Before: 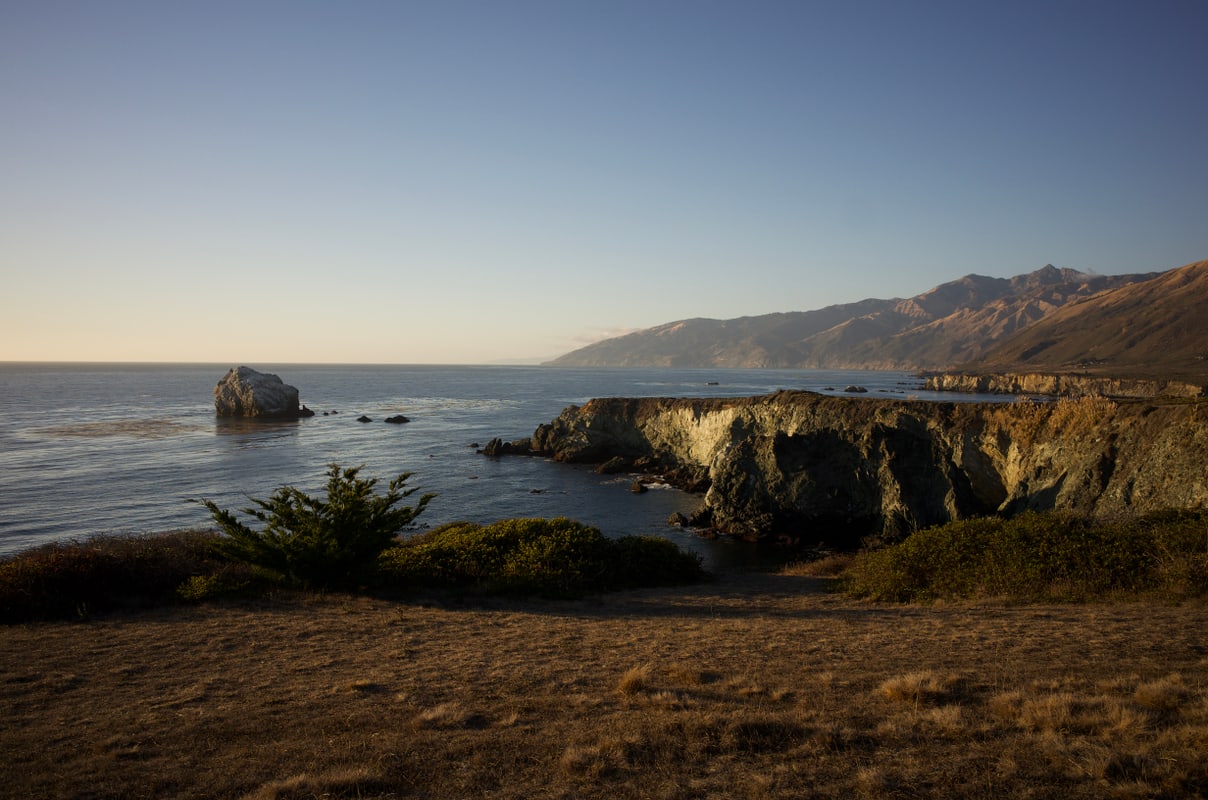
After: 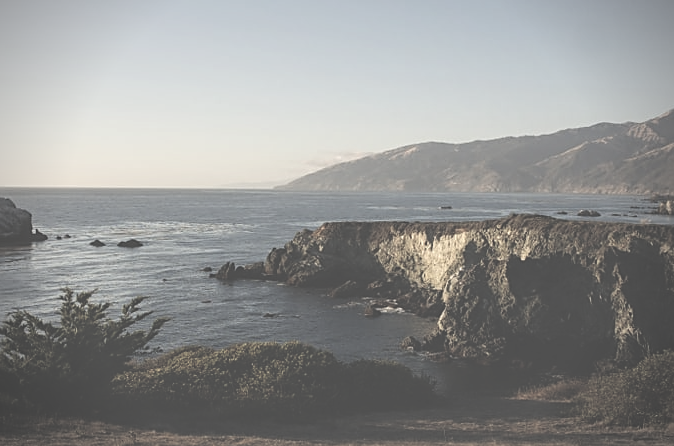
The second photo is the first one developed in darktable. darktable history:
vignetting: on, module defaults
crop and rotate: left 22.13%, top 22.054%, right 22.026%, bottom 22.102%
exposure: black level correction -0.041, exposure 0.064 EV, compensate highlight preservation false
sharpen: on, module defaults
color balance: mode lift, gamma, gain (sRGB)
contrast brightness saturation: brightness 0.18, saturation -0.5
local contrast: on, module defaults
